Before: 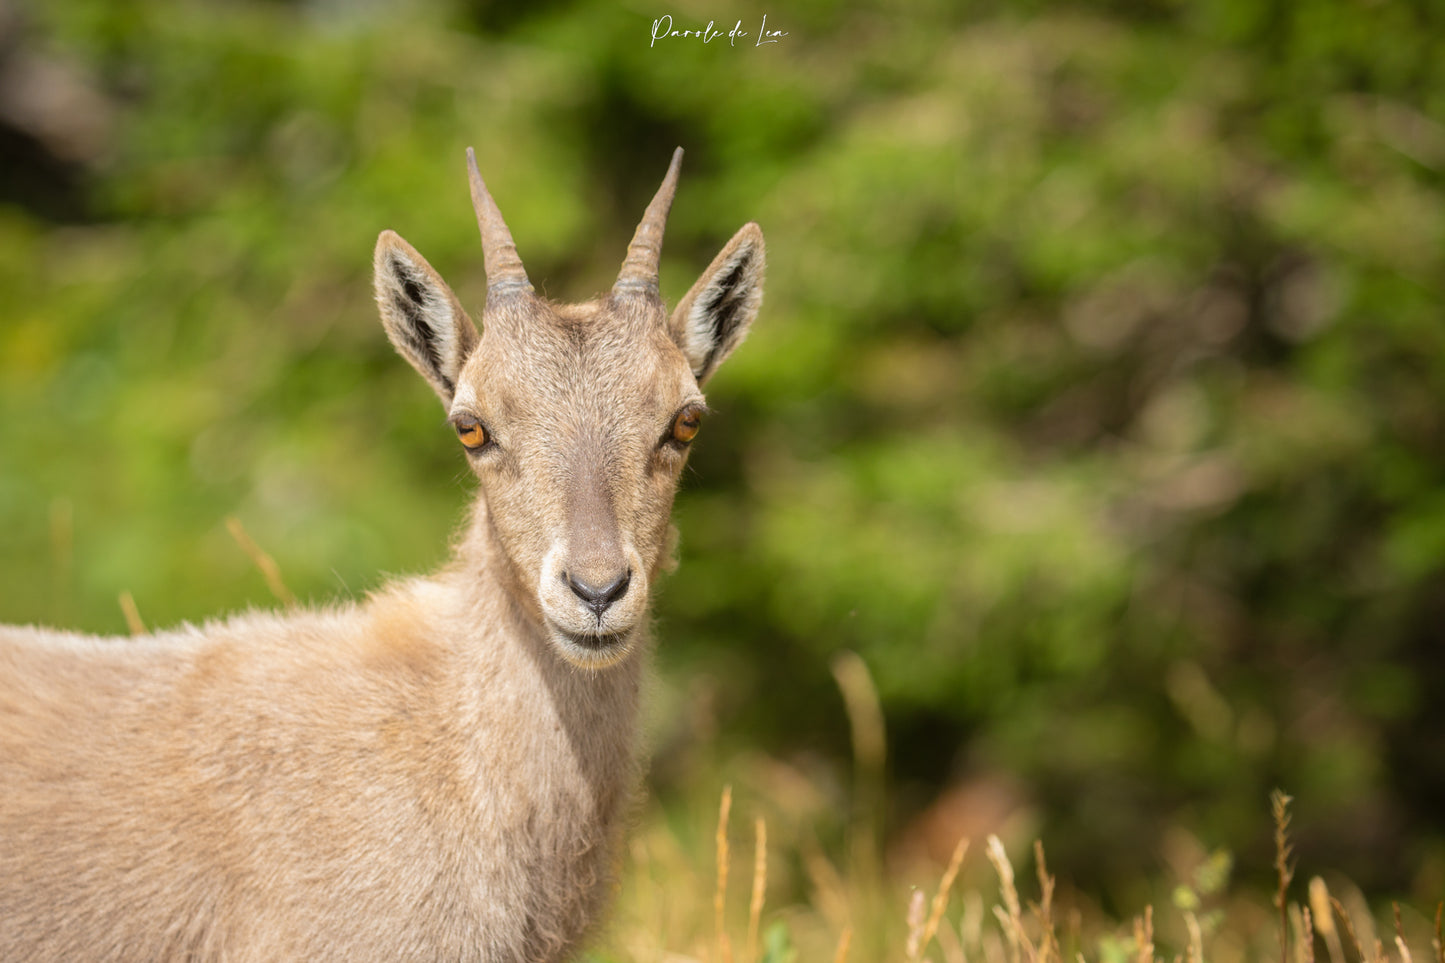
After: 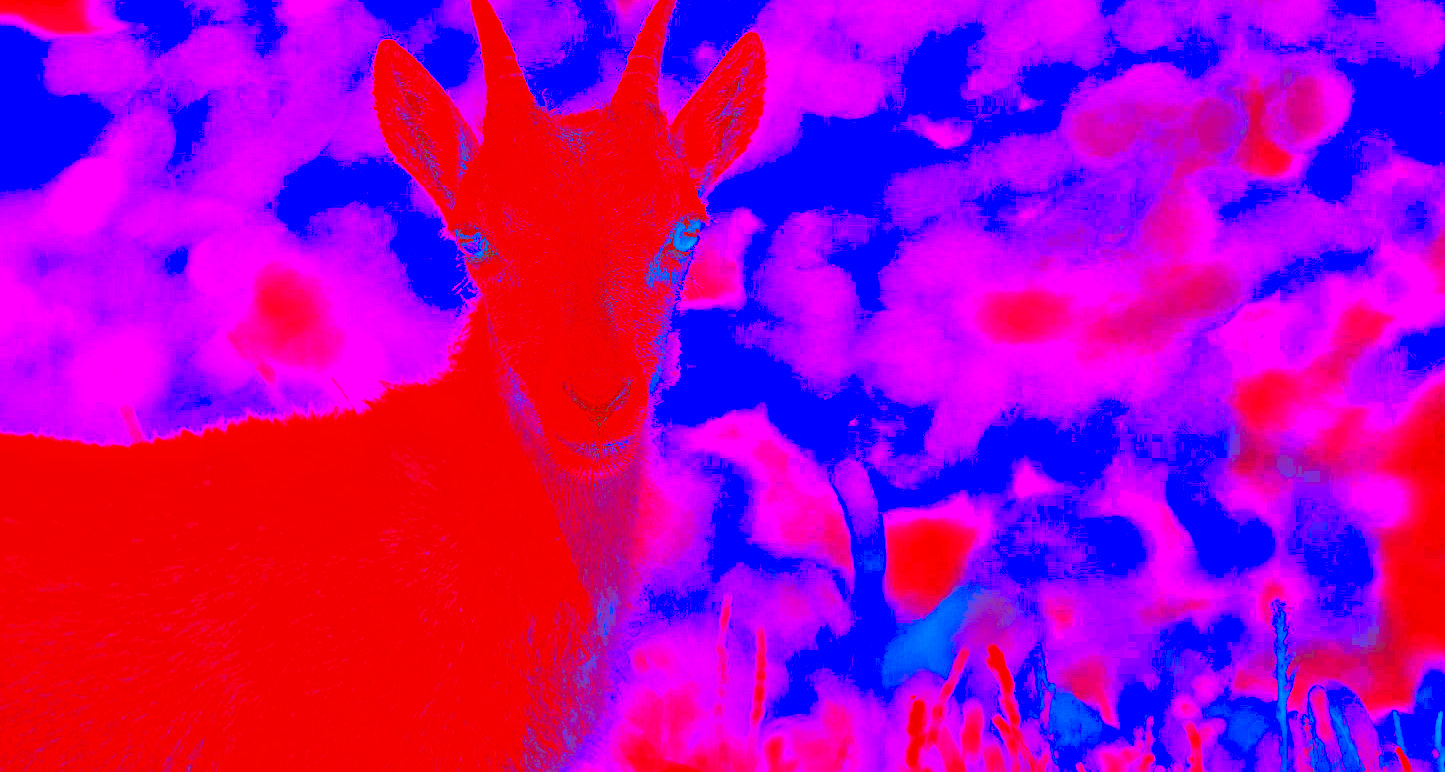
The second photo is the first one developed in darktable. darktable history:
base curve: curves: ch0 [(0, 0) (0.032, 0.037) (0.105, 0.228) (0.435, 0.76) (0.856, 0.983) (1, 1)], preserve colors none
exposure: black level correction 0.001, exposure 0.499 EV, compensate highlight preservation false
tone equalizer: -8 EV -0.775 EV, -7 EV -0.722 EV, -6 EV -0.581 EV, -5 EV -0.39 EV, -3 EV 0.365 EV, -2 EV 0.6 EV, -1 EV 0.677 EV, +0 EV 0.739 EV
crop and rotate: top 19.755%
sharpen: radius 1.023
color correction: highlights a* -38.89, highlights b* -39.6, shadows a* -39.68, shadows b* -39.71, saturation -2.96
contrast brightness saturation: contrast -0.984, brightness -0.17, saturation 0.769
